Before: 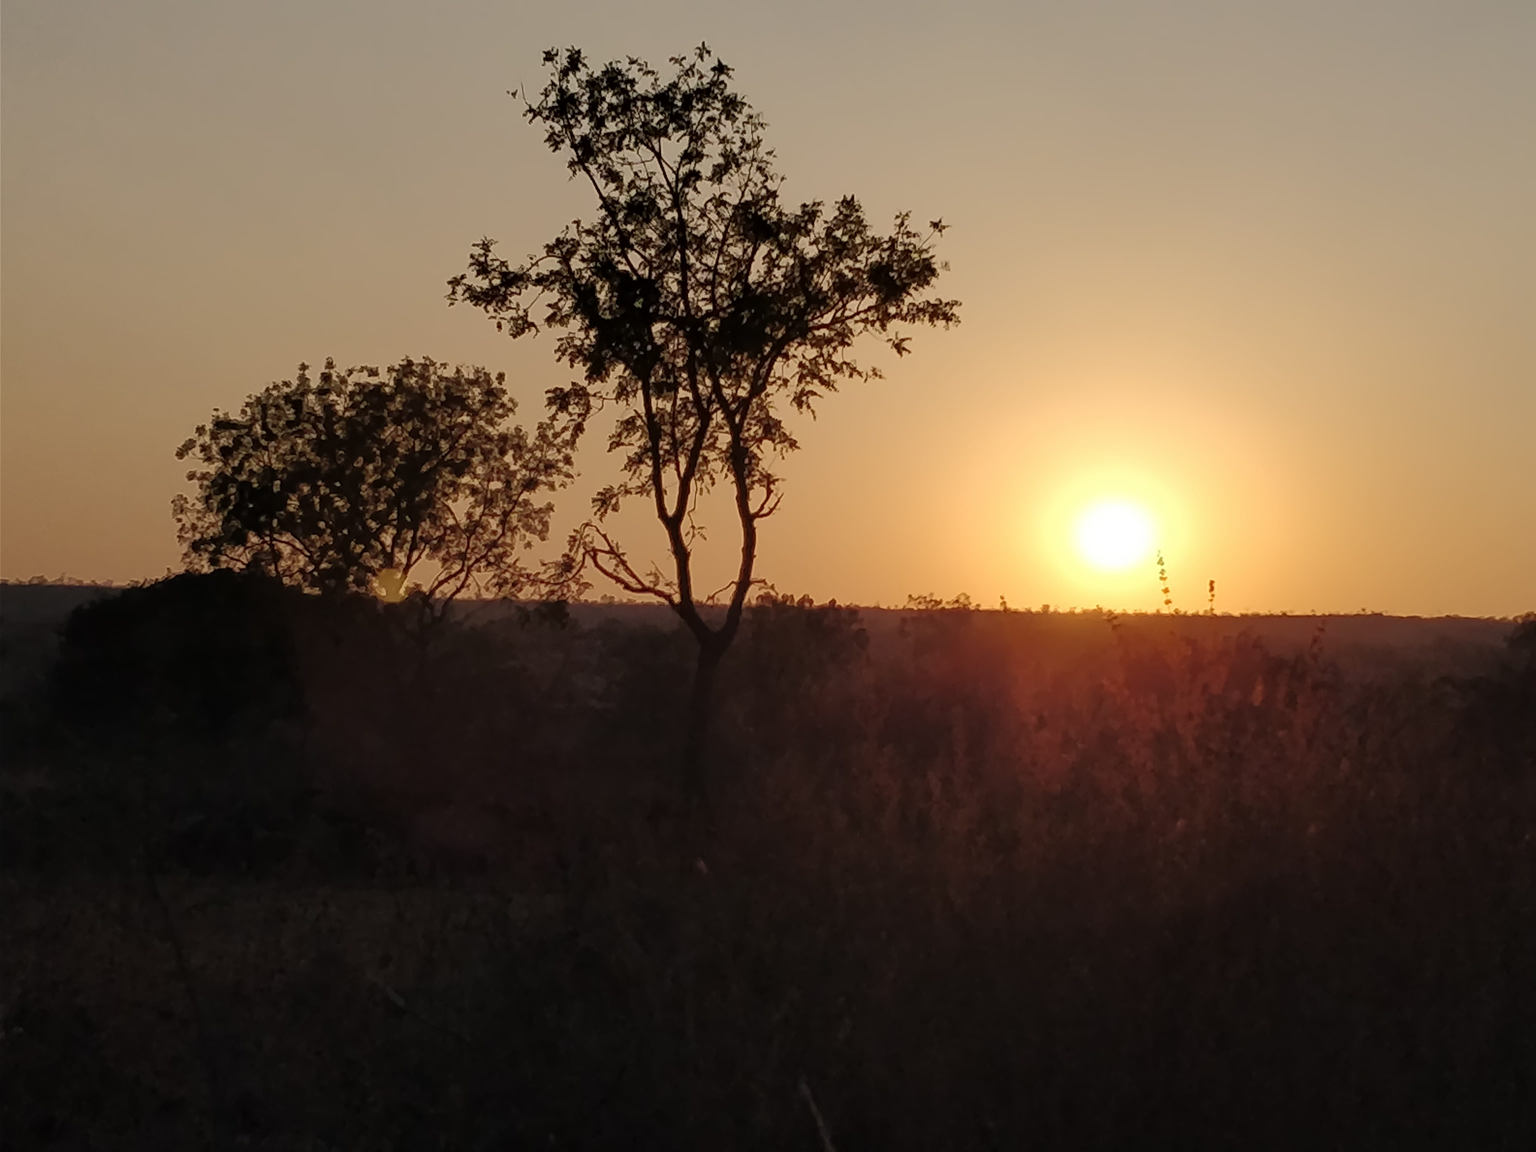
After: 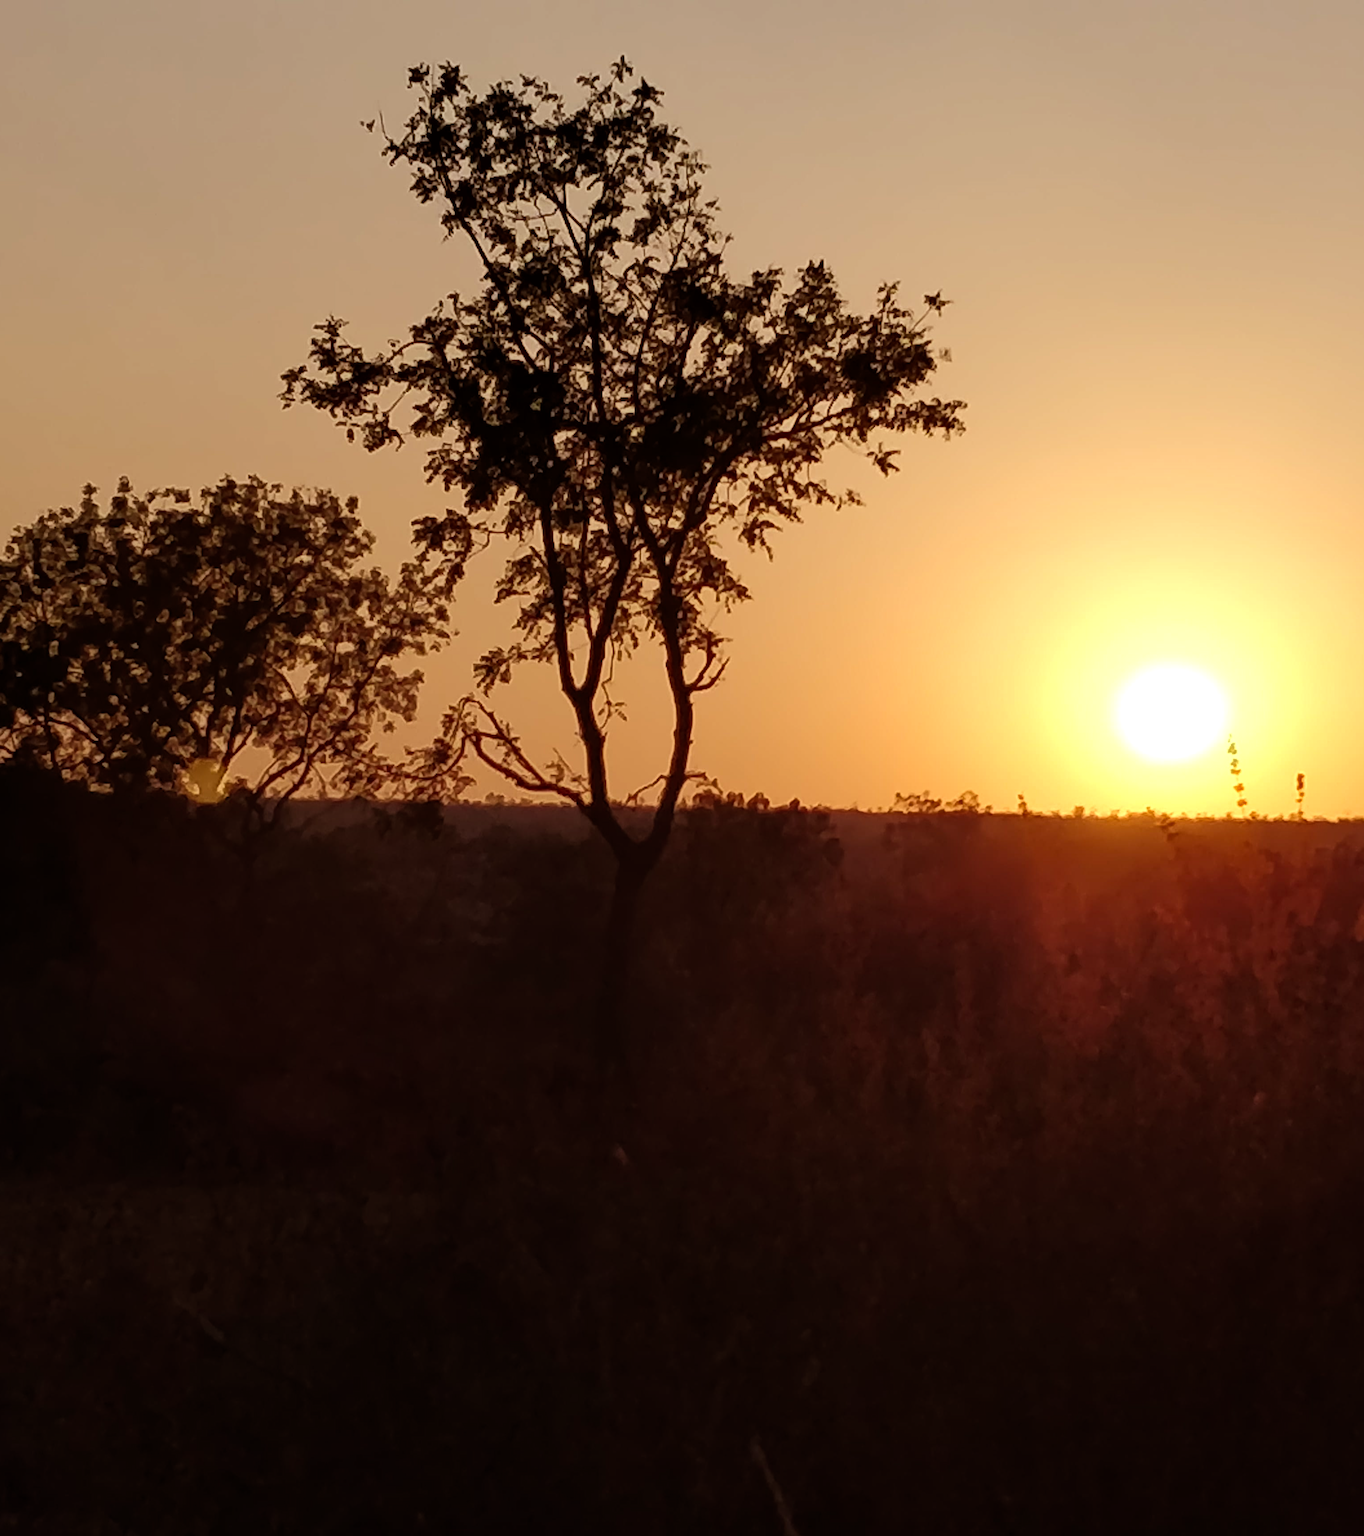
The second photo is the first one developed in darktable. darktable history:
rgb levels: mode RGB, independent channels, levels [[0, 0.5, 1], [0, 0.521, 1], [0, 0.536, 1]]
crop: left 15.419%, right 17.914%
tone equalizer: -8 EV -0.417 EV, -7 EV -0.389 EV, -6 EV -0.333 EV, -5 EV -0.222 EV, -3 EV 0.222 EV, -2 EV 0.333 EV, -1 EV 0.389 EV, +0 EV 0.417 EV, edges refinement/feathering 500, mask exposure compensation -1.57 EV, preserve details no
